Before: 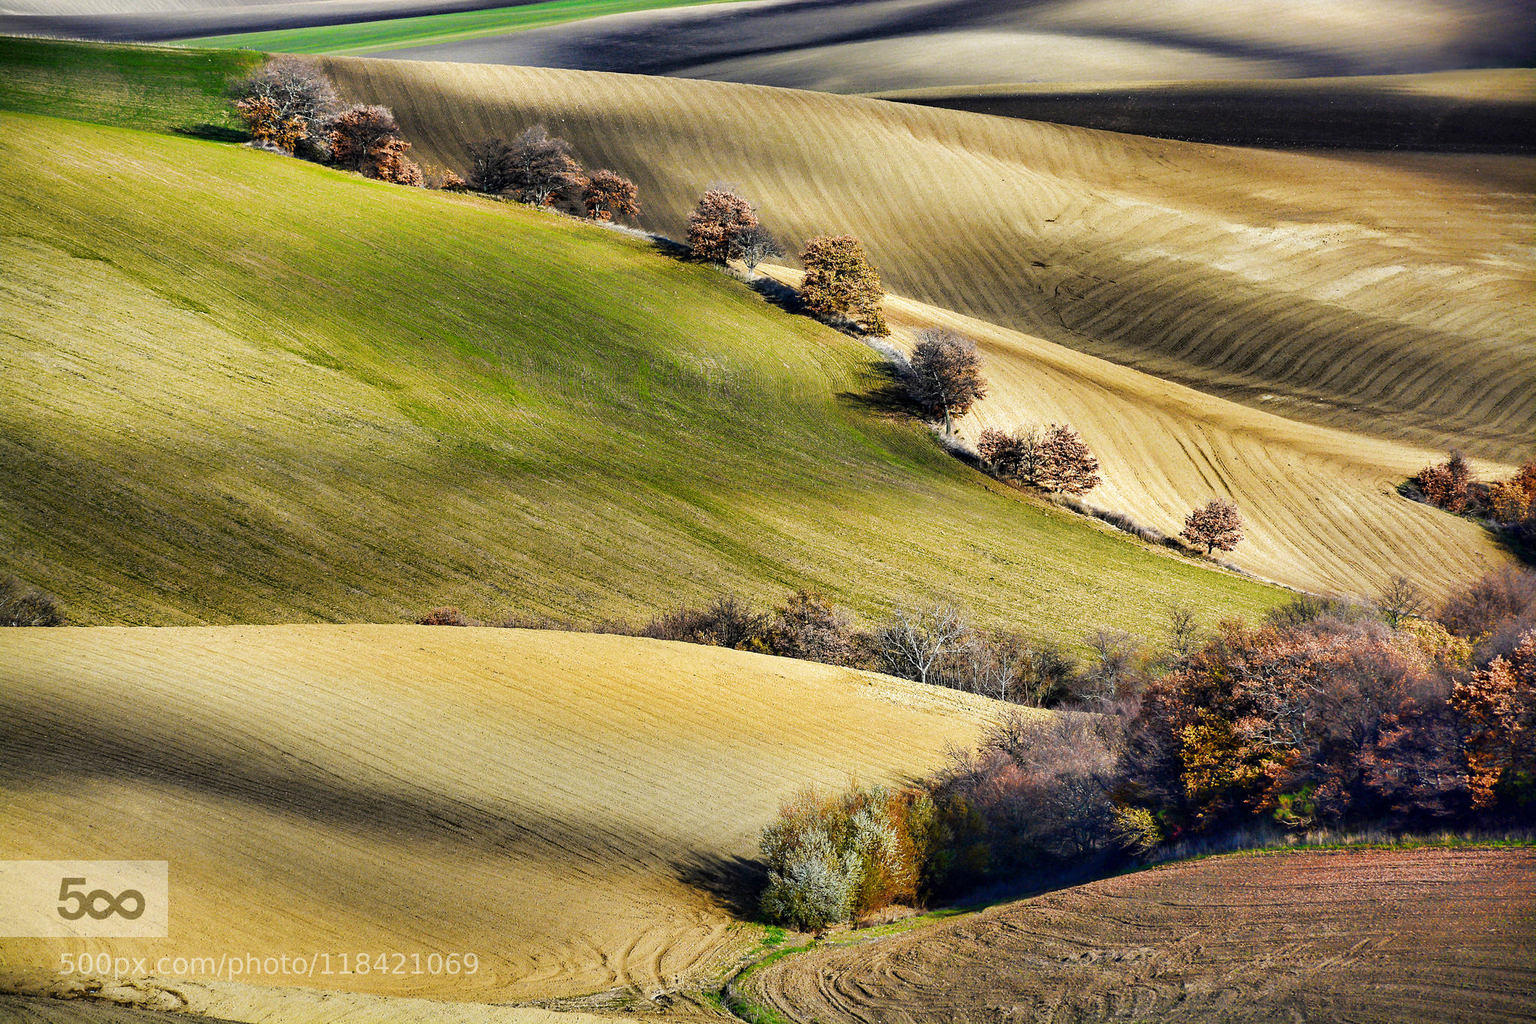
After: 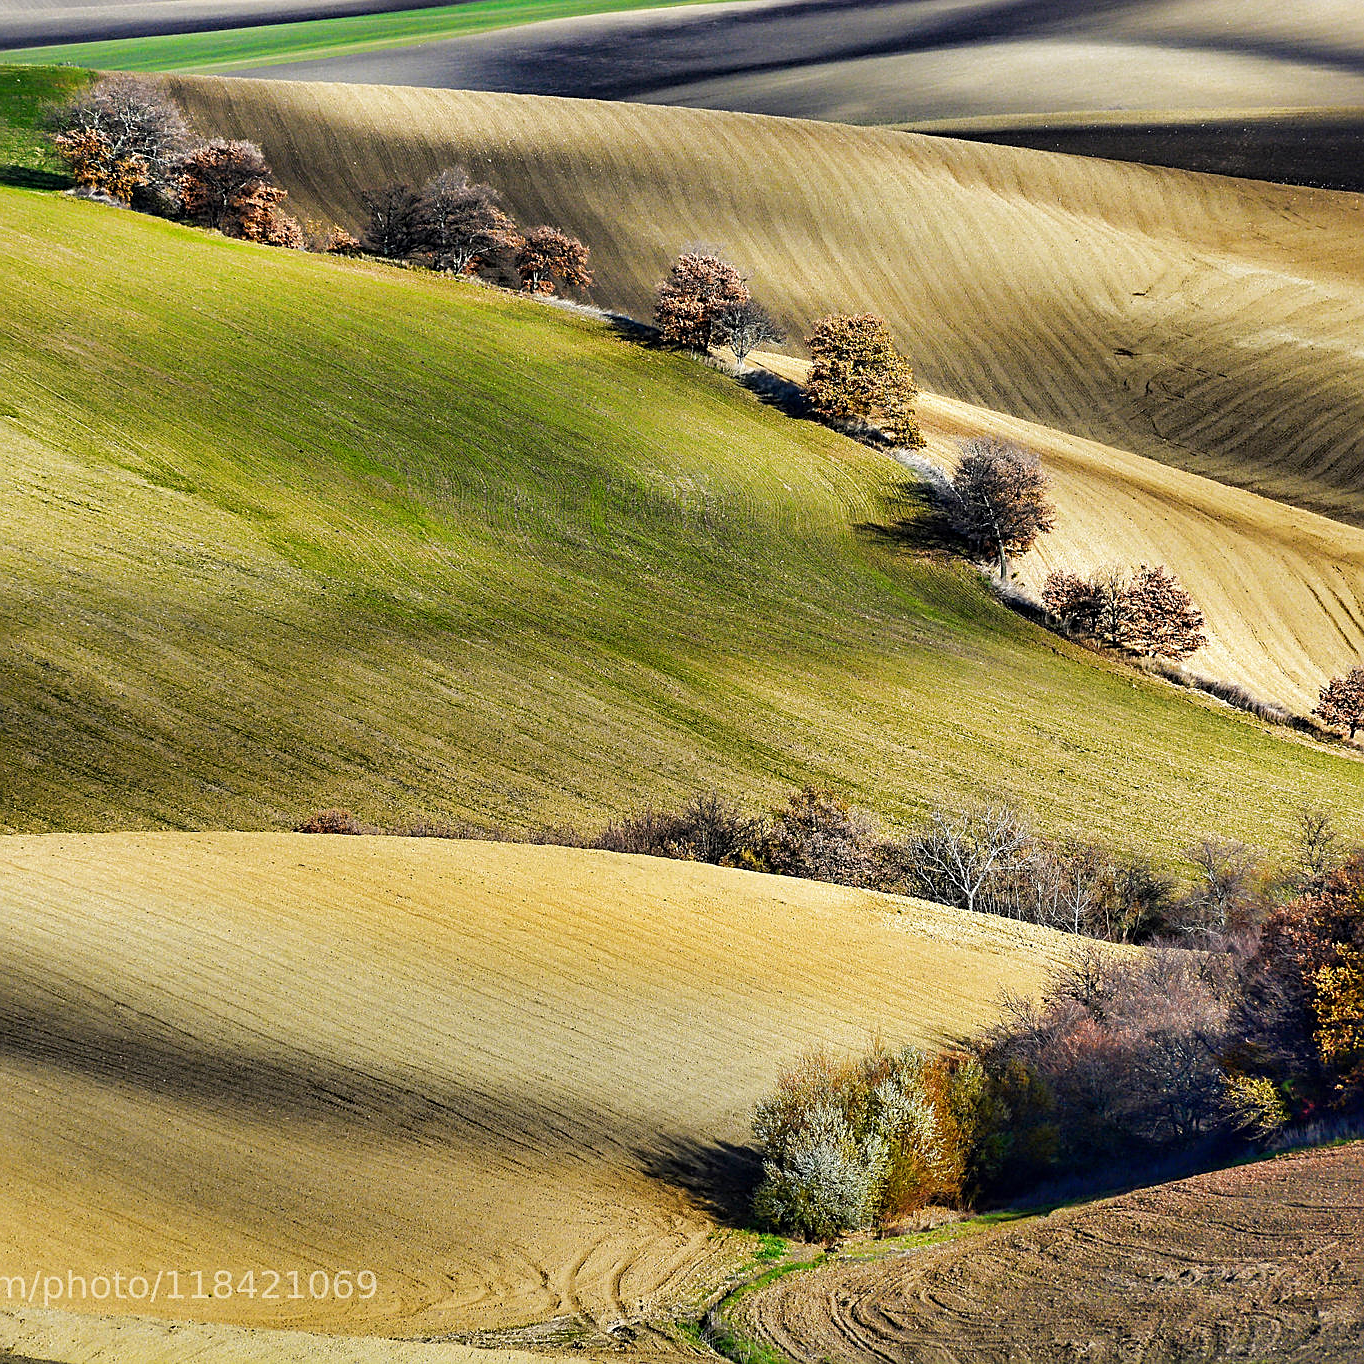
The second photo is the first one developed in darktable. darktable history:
crop and rotate: left 12.77%, right 20.624%
sharpen: on, module defaults
